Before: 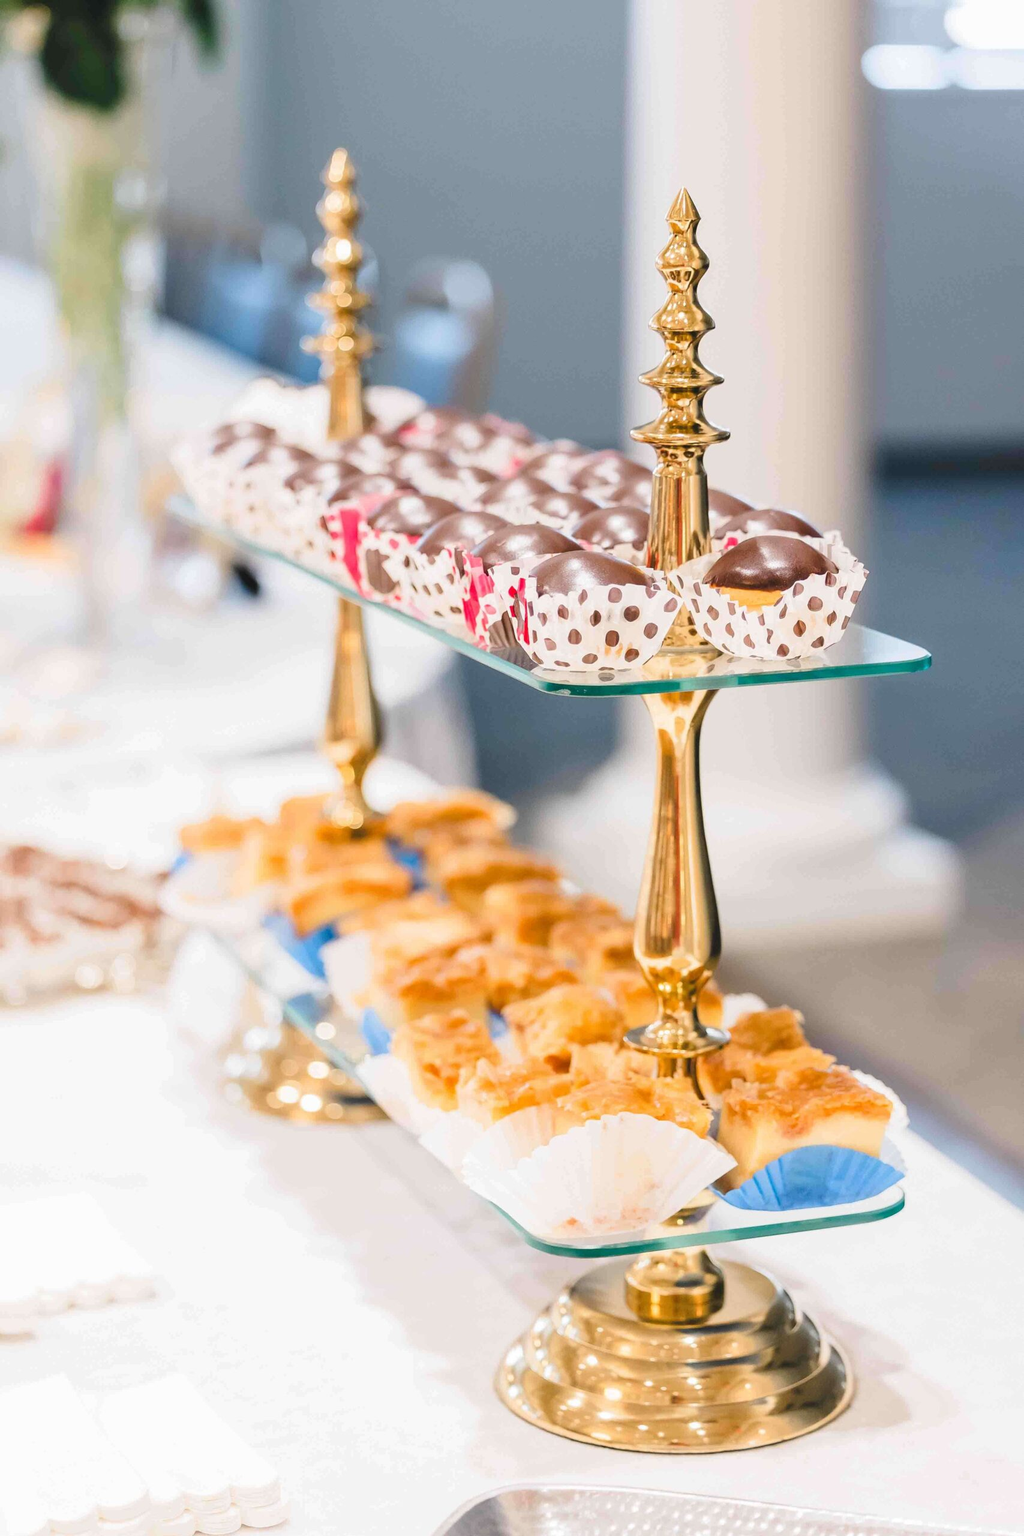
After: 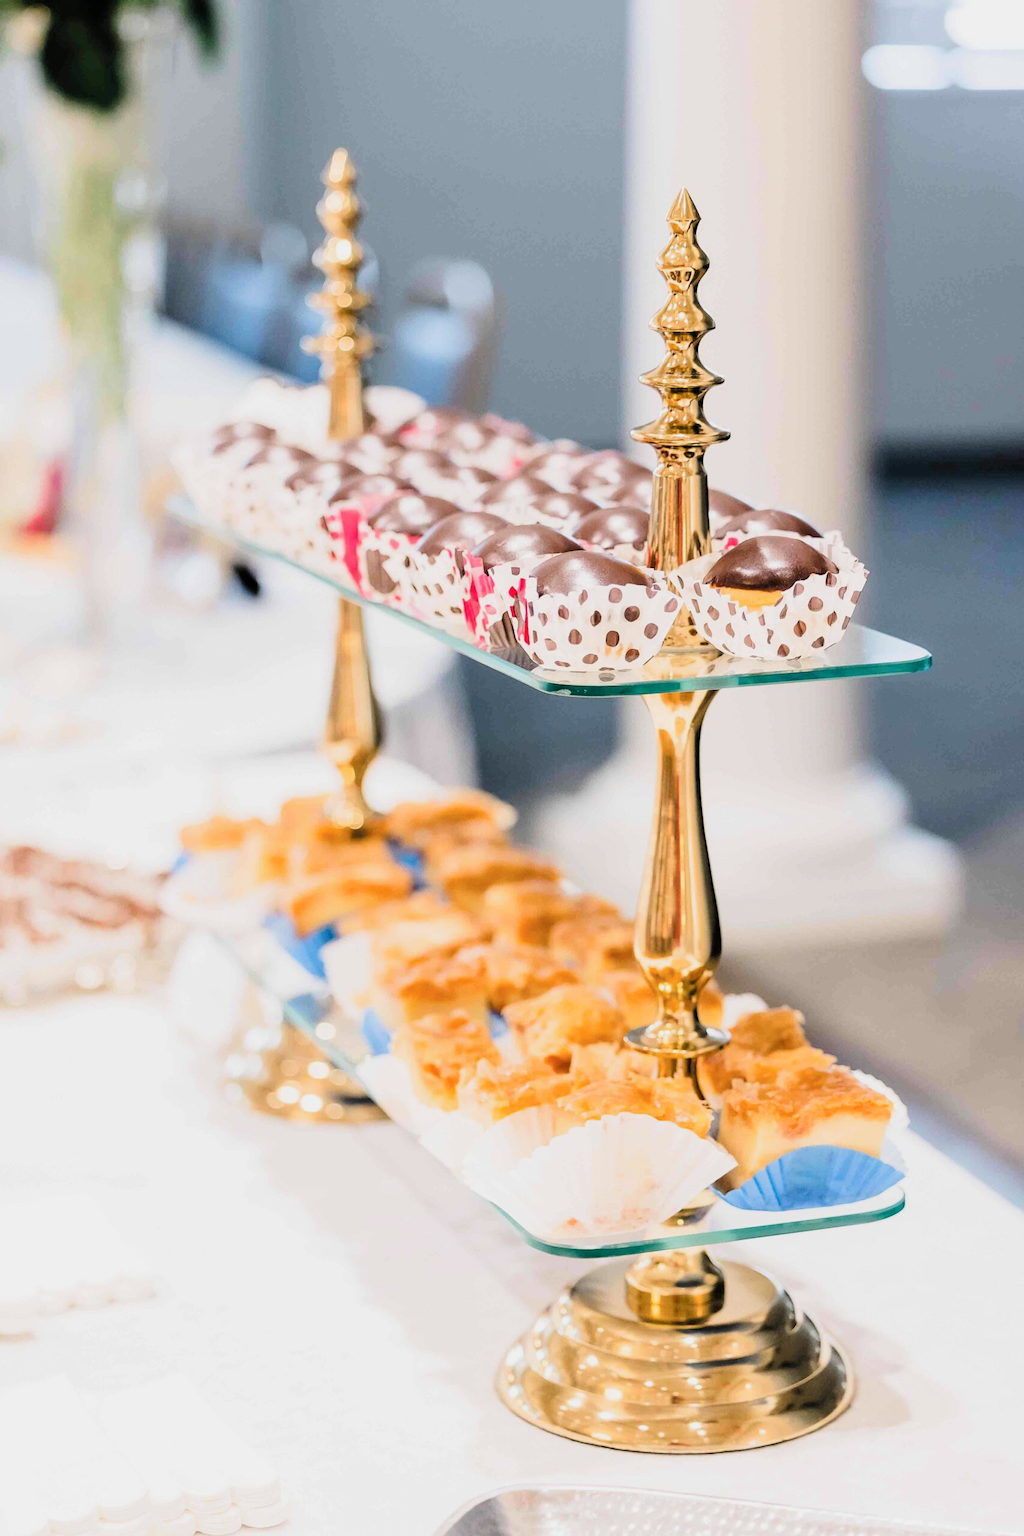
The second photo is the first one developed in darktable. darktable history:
tone equalizer: on, module defaults
filmic rgb: black relative exposure -16 EV, white relative exposure 6.29 EV, hardness 5.1, contrast 1.35
